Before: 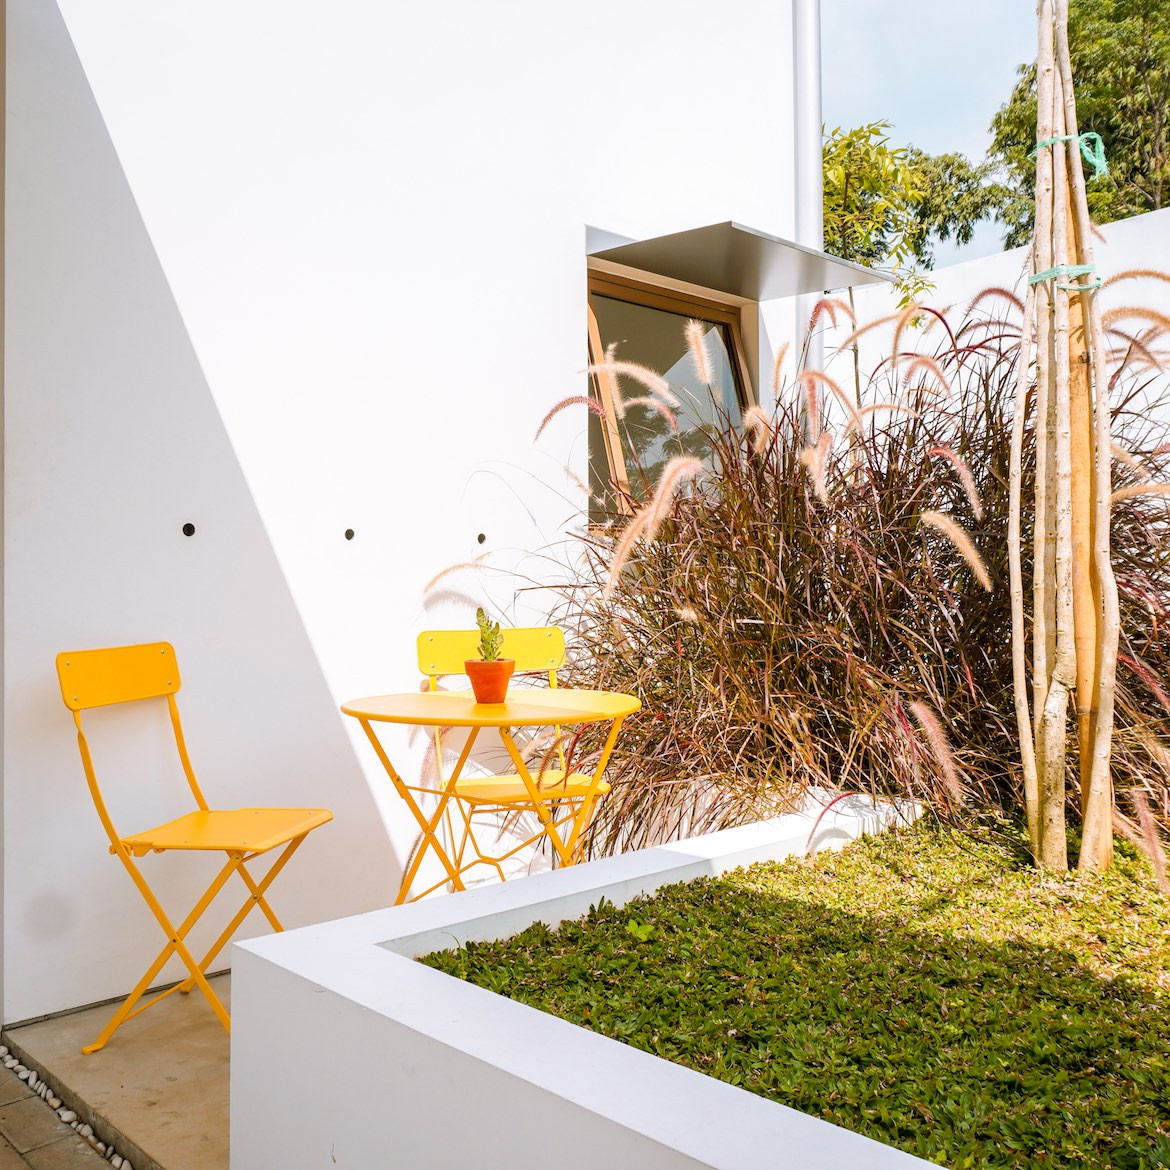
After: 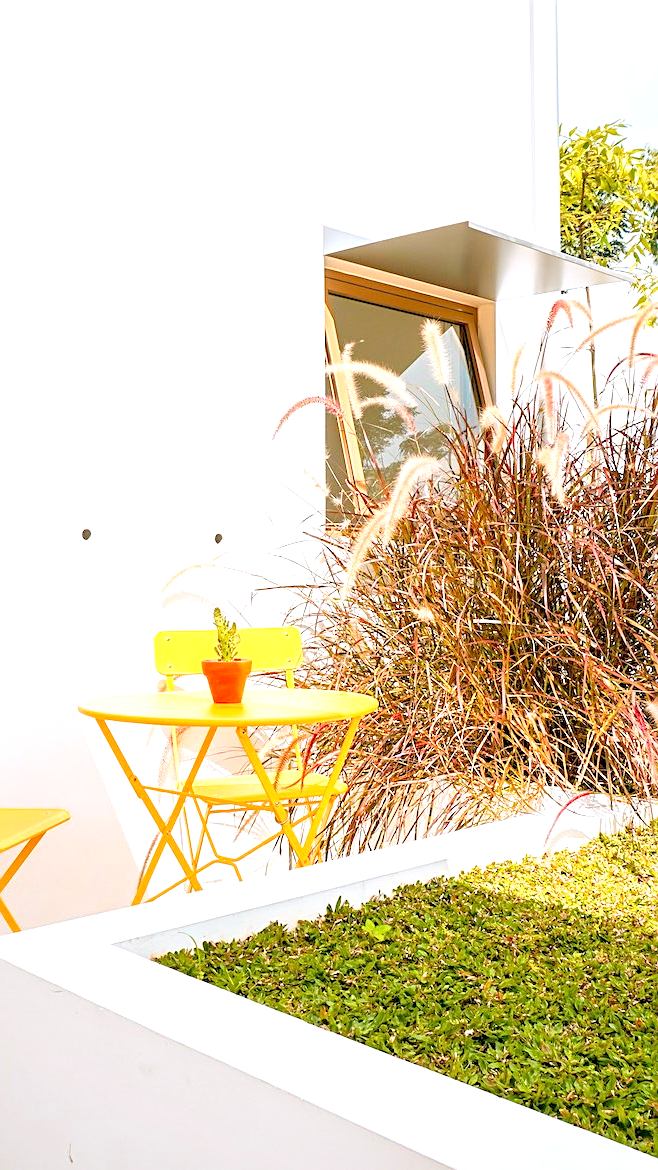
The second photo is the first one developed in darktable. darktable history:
crop and rotate: left 22.516%, right 21.234%
levels: levels [0, 0.397, 0.955]
sharpen: on, module defaults
exposure: exposure 0.4 EV, compensate highlight preservation false
local contrast: mode bilateral grid, contrast 20, coarseness 50, detail 120%, midtone range 0.2
